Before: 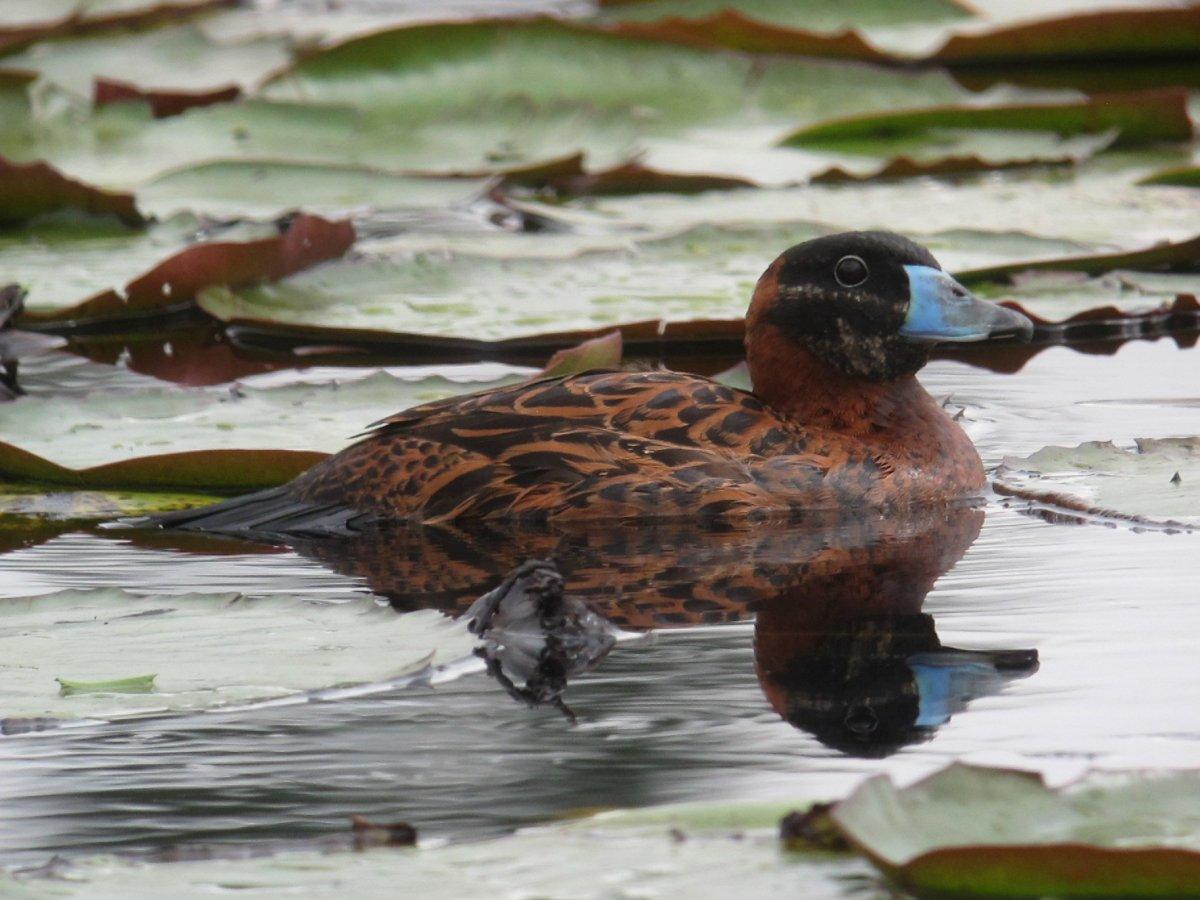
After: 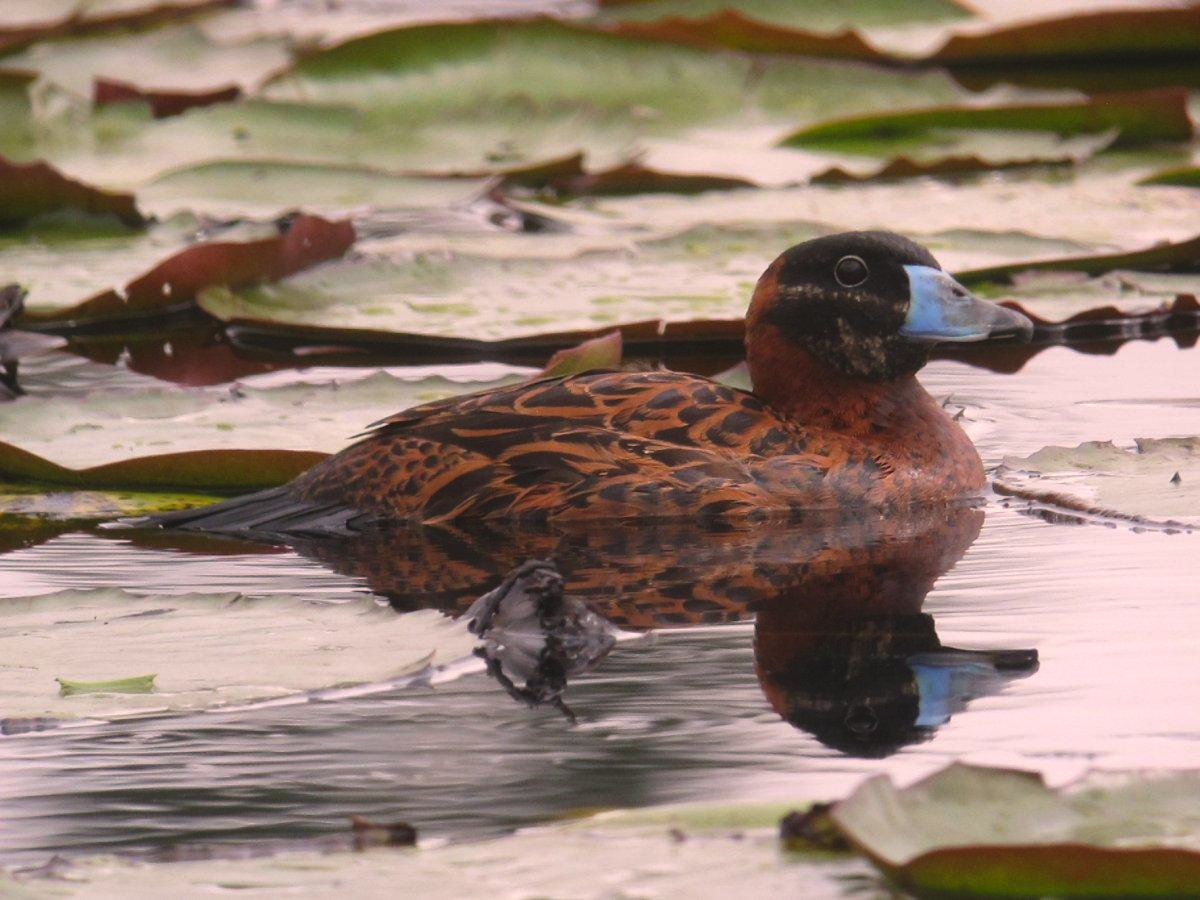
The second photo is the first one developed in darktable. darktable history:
color balance rgb: global offset › luminance 0.532%, perceptual saturation grading › global saturation 0.066%, global vibrance 25.562%
color correction: highlights a* 12.64, highlights b* 5.61
